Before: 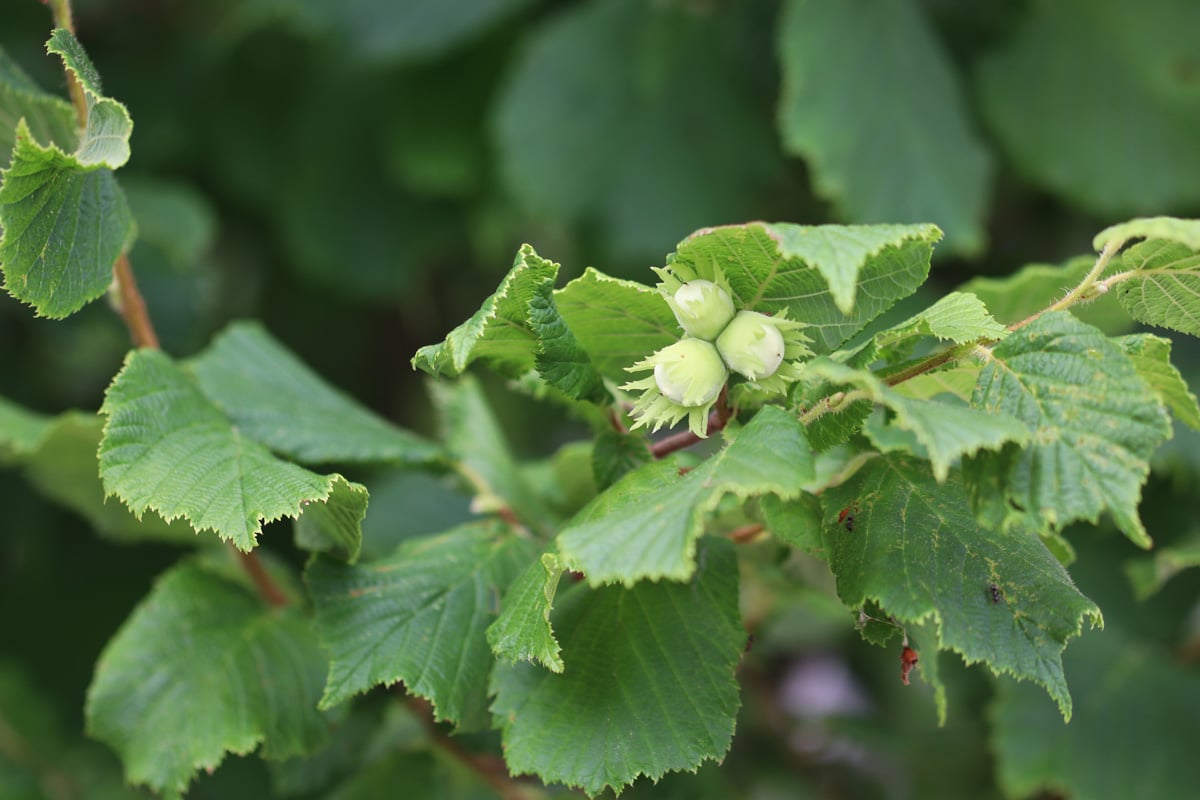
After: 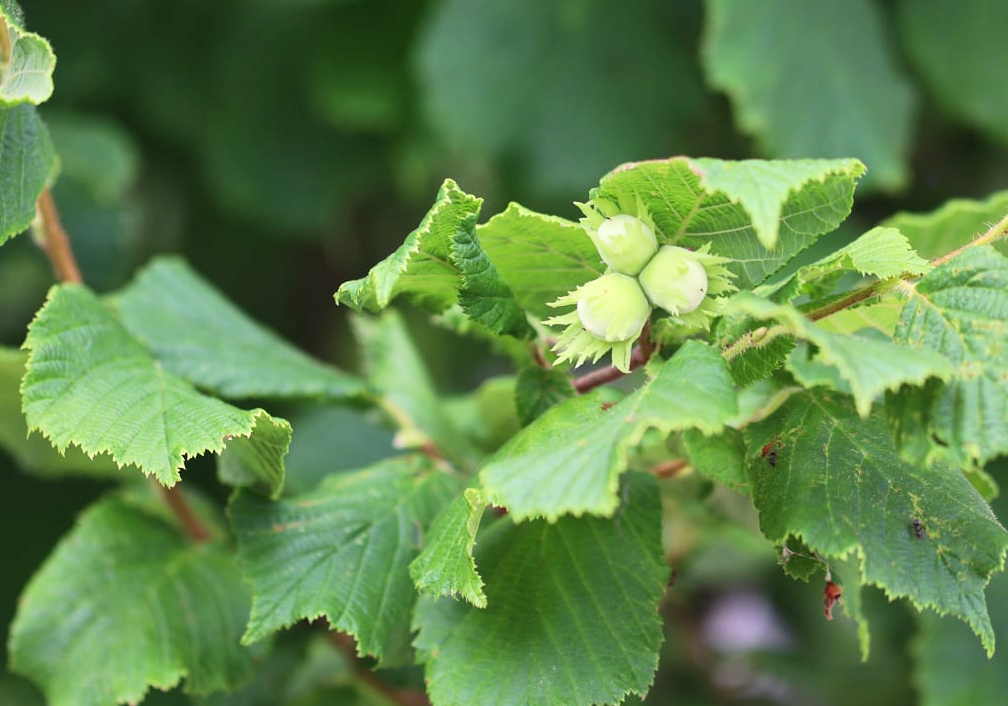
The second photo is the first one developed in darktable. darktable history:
contrast brightness saturation: contrast 0.2, brightness 0.16, saturation 0.22
crop: left 6.446%, top 8.188%, right 9.538%, bottom 3.548%
color zones: curves: ch1 [(0, 0.469) (0.01, 0.469) (0.12, 0.446) (0.248, 0.469) (0.5, 0.5) (0.748, 0.5) (0.99, 0.469) (1, 0.469)]
